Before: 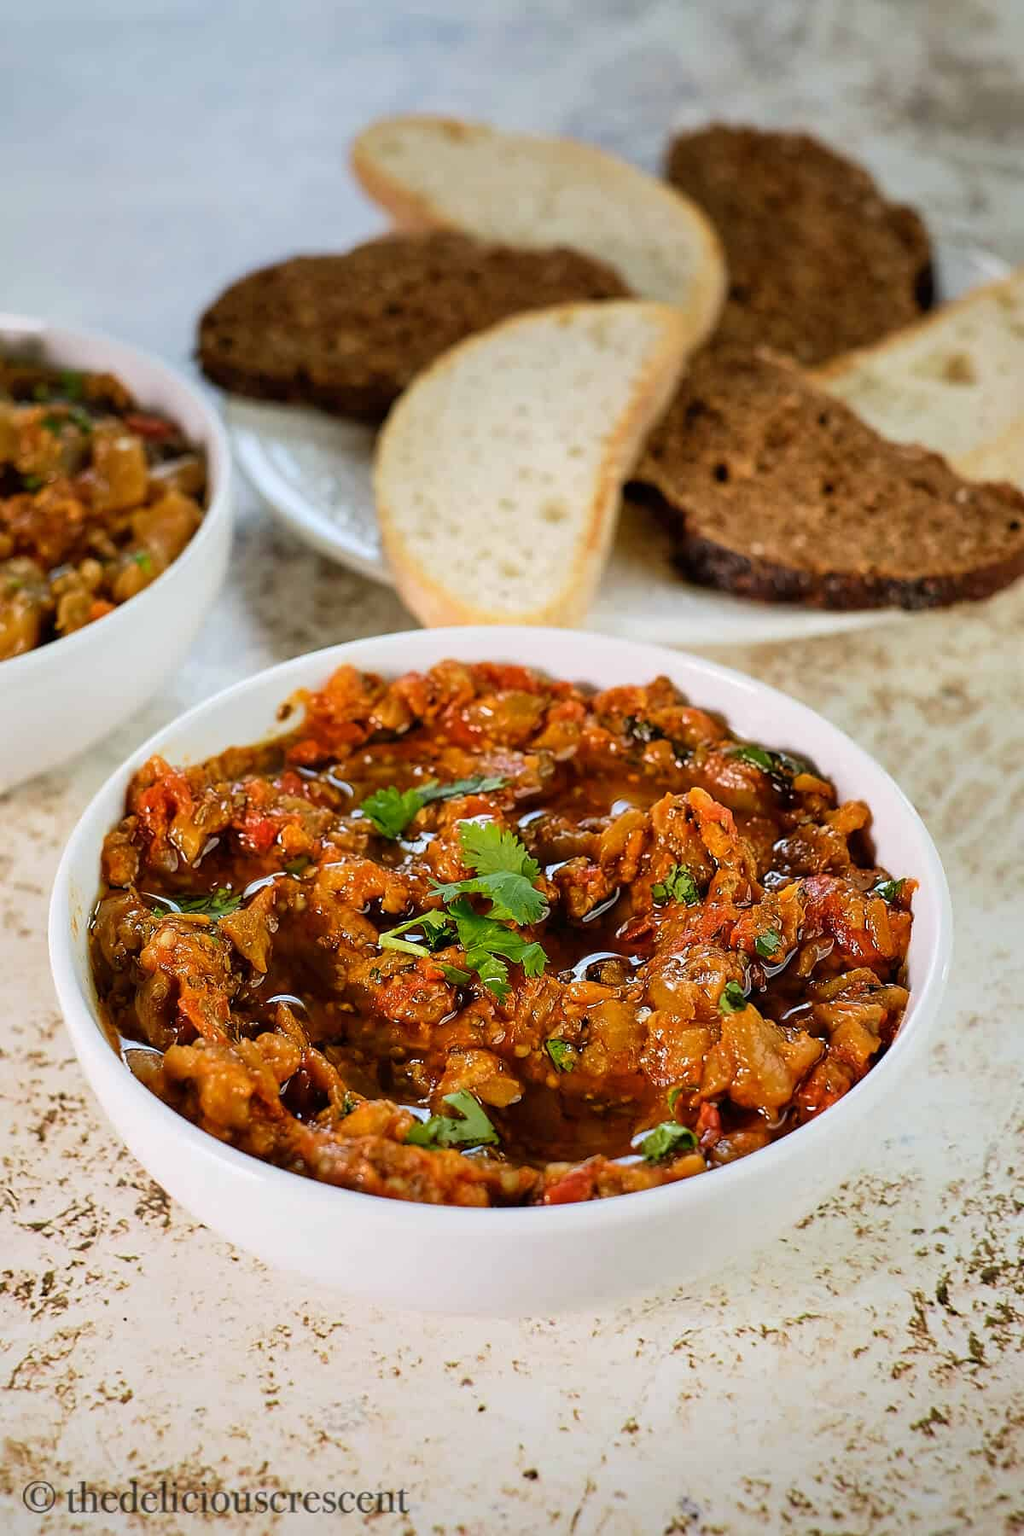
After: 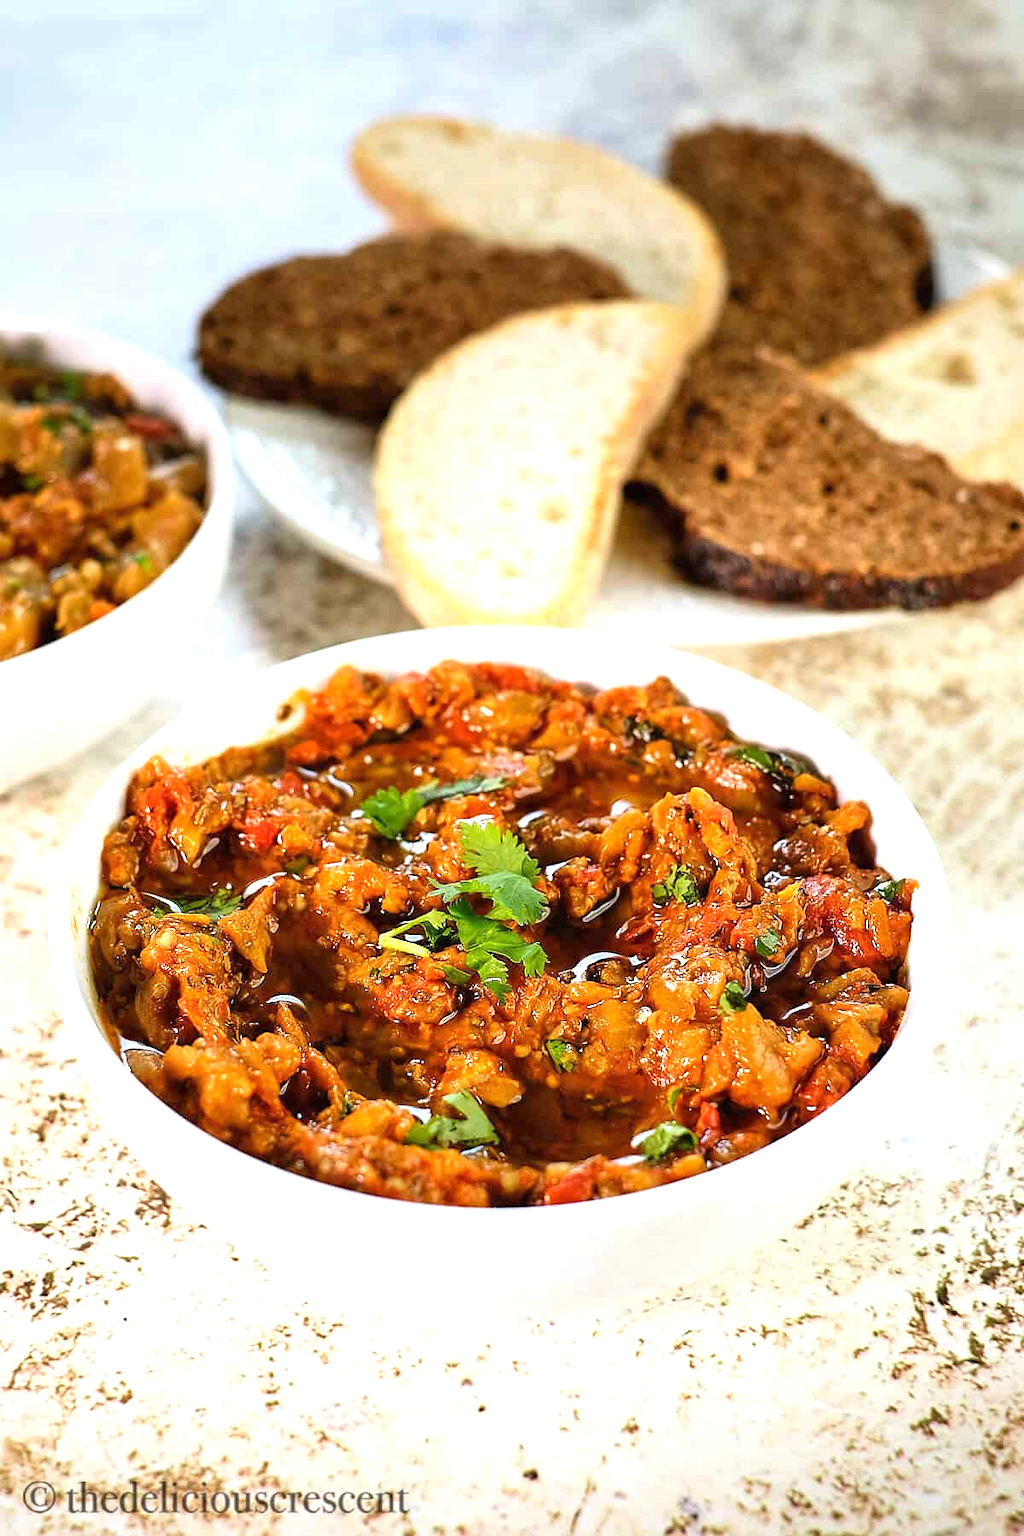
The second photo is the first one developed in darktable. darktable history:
exposure: black level correction 0, exposure 0.856 EV, compensate highlight preservation false
